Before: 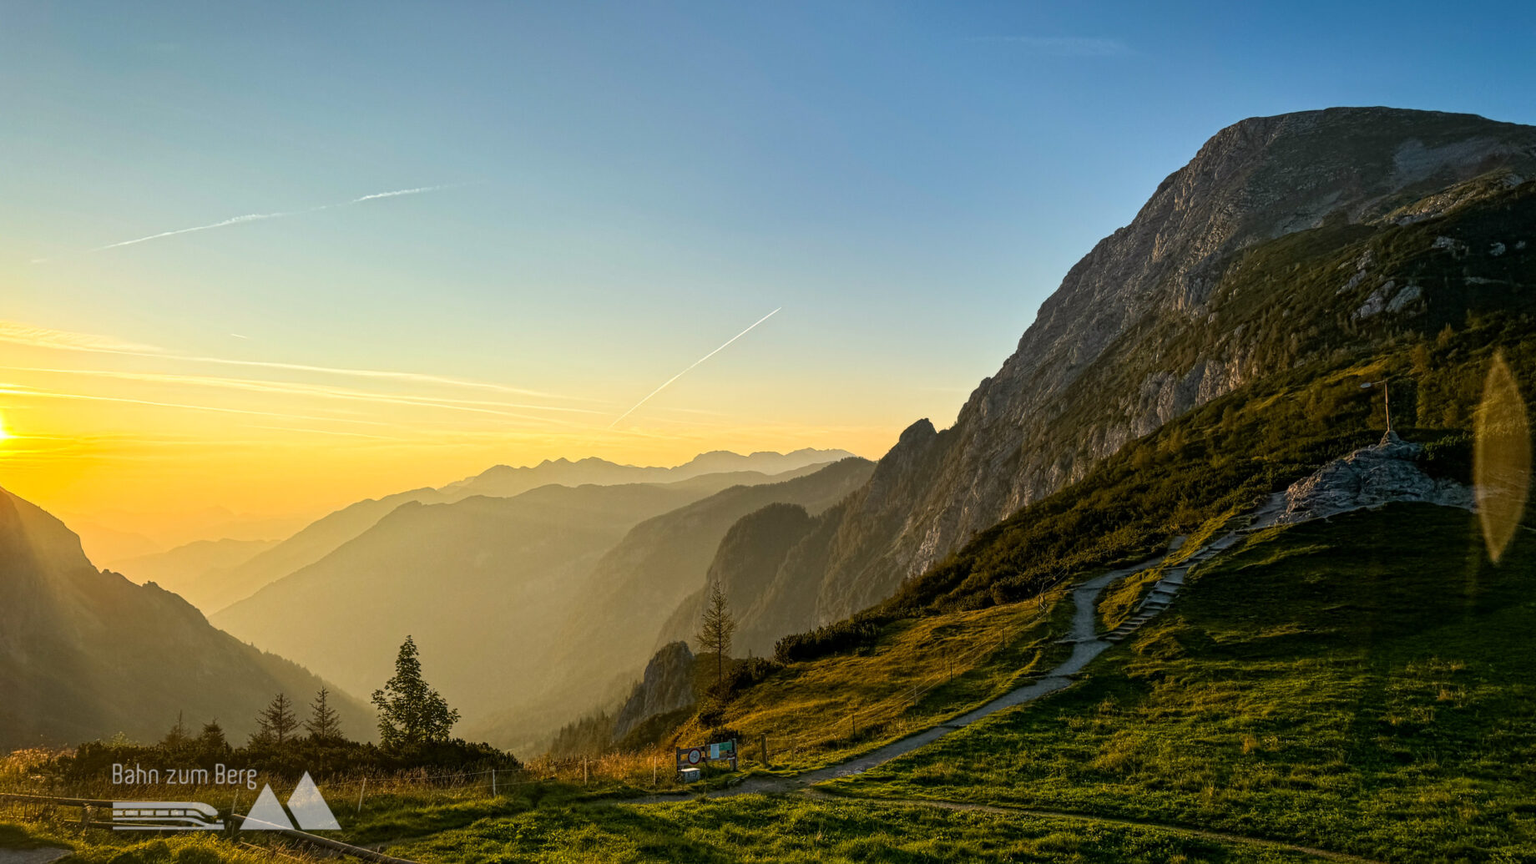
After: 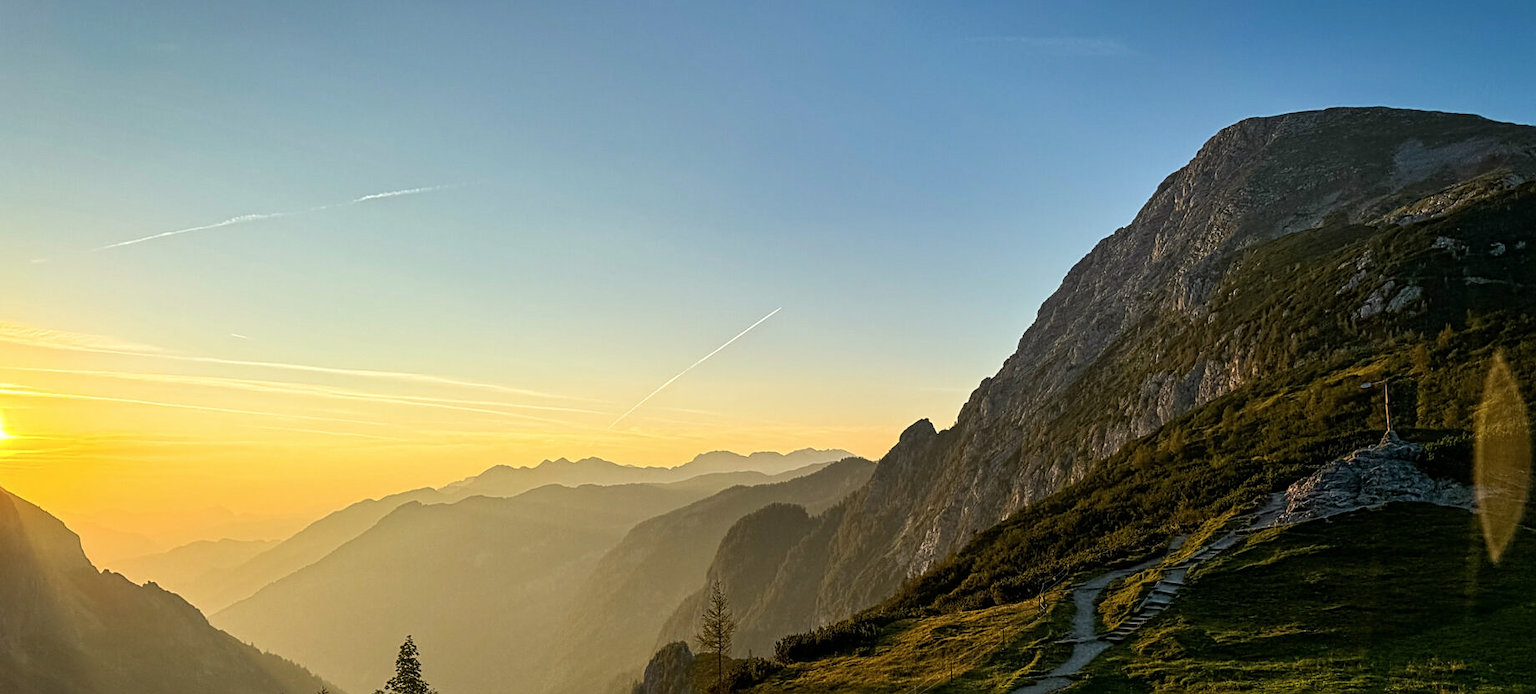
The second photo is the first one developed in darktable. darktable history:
sharpen: on, module defaults
crop: bottom 19.605%
contrast brightness saturation: saturation -0.058
